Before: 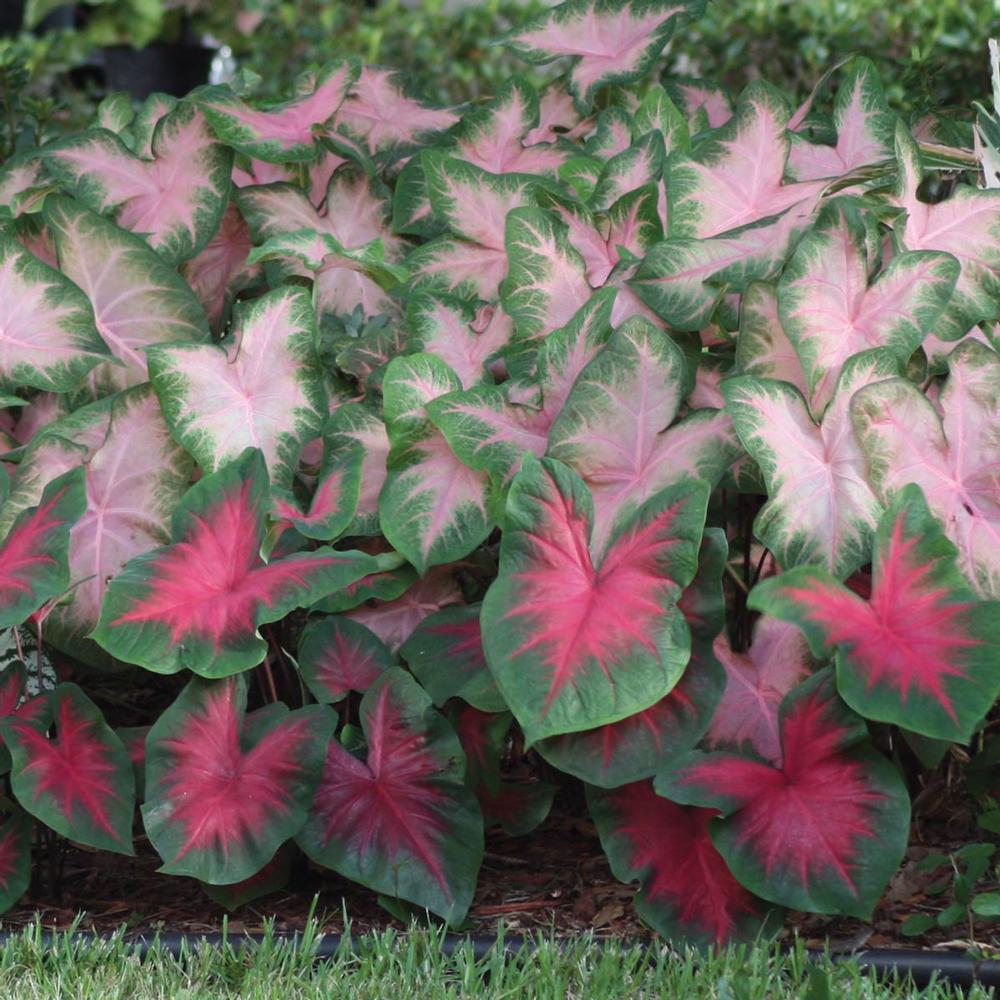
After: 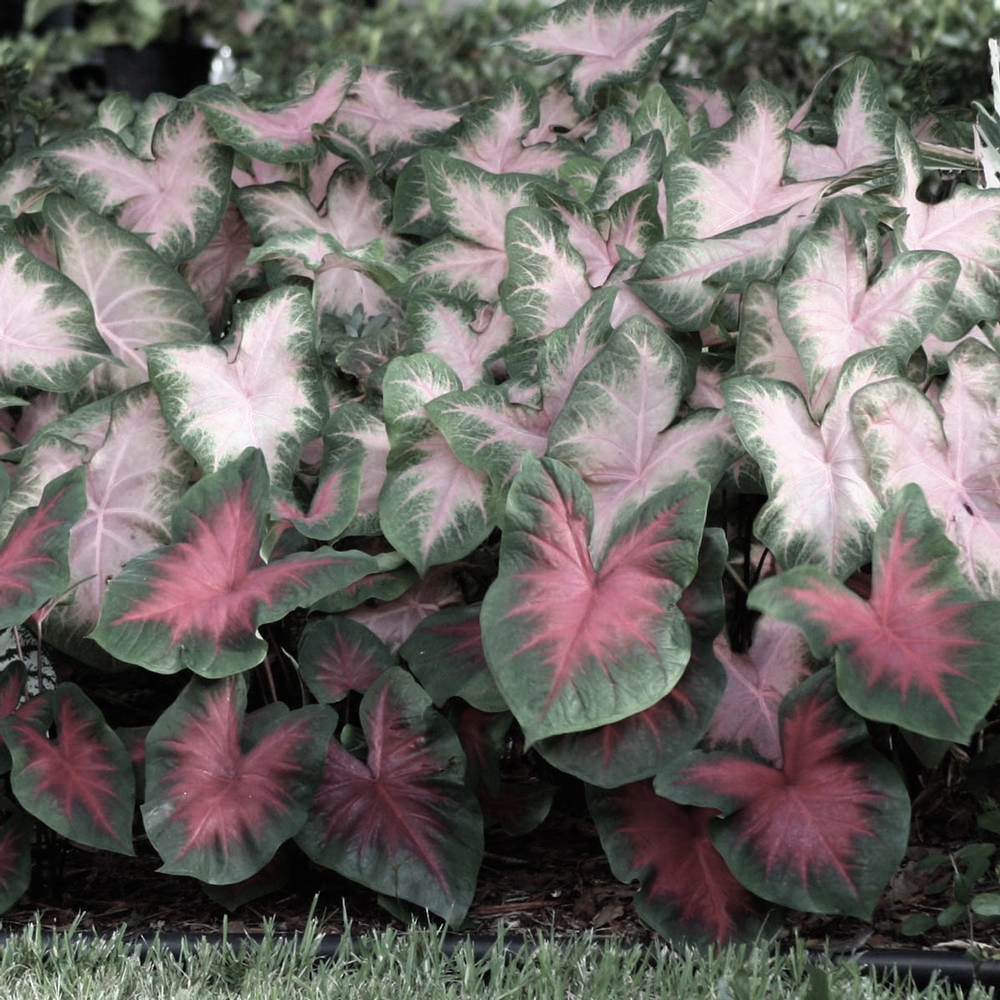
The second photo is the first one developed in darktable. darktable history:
color zones: curves: ch1 [(0, 0.292) (0.001, 0.292) (0.2, 0.264) (0.4, 0.248) (0.6, 0.248) (0.8, 0.264) (0.999, 0.292) (1, 0.292)]
filmic rgb: black relative exposure -9.11 EV, white relative exposure 2.32 EV, hardness 7.46, iterations of high-quality reconstruction 0
